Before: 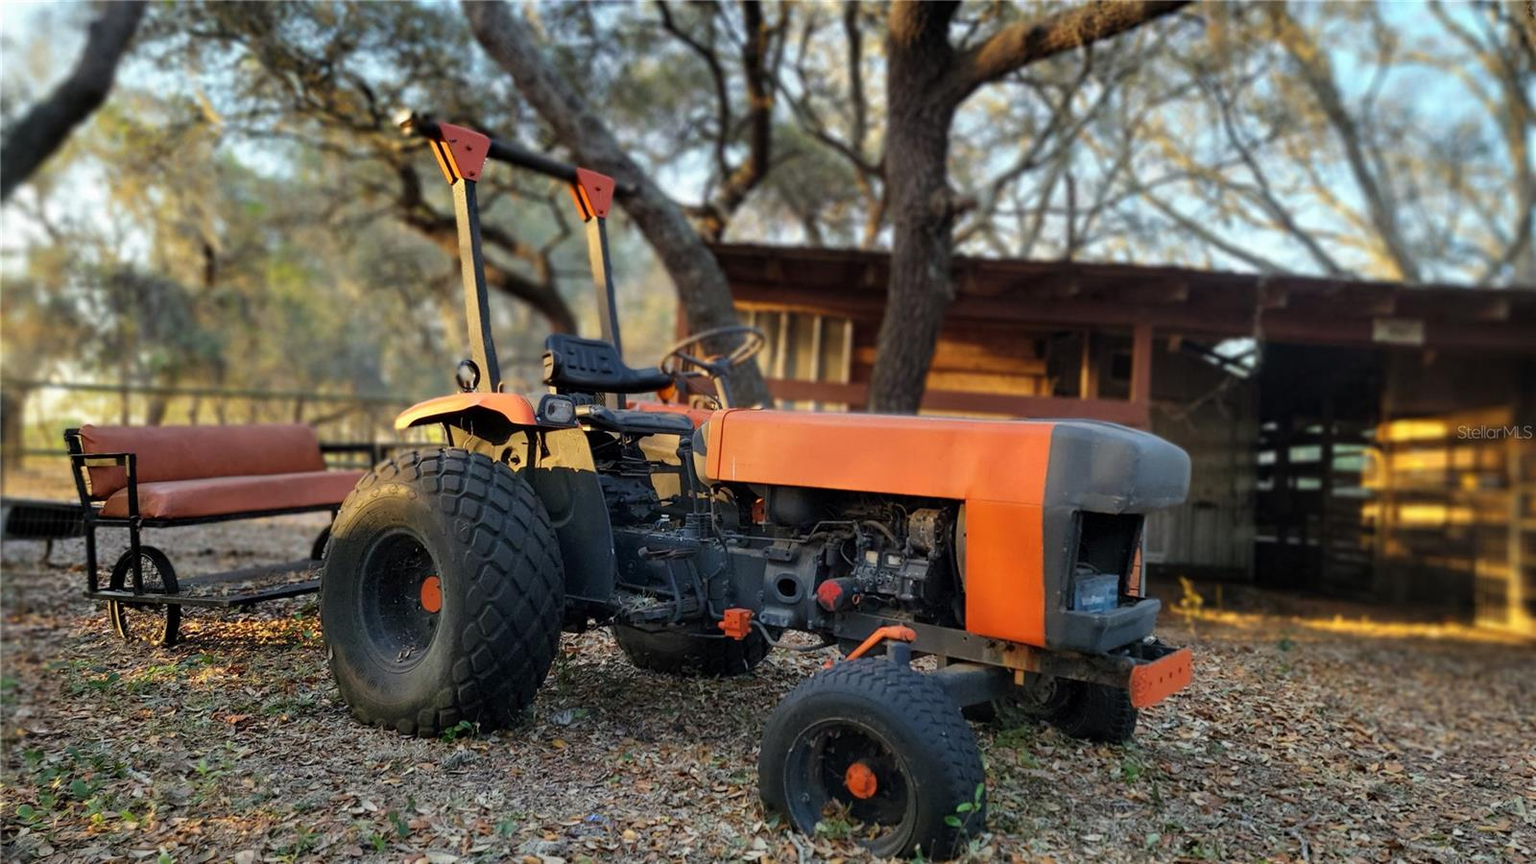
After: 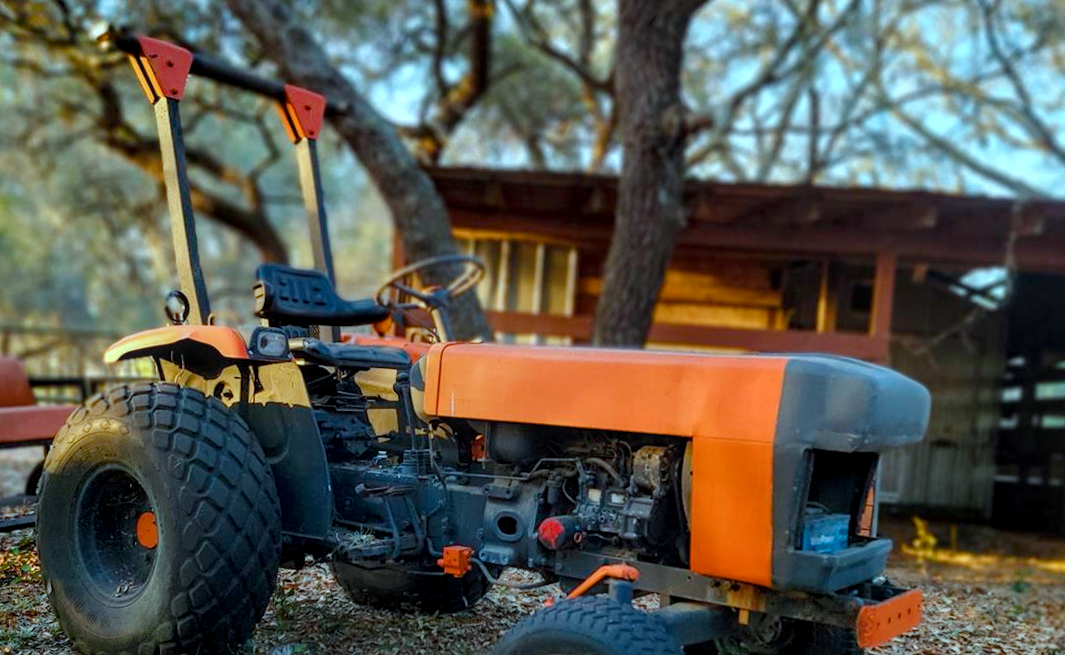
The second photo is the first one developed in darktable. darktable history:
local contrast: on, module defaults
crop and rotate: left 17.046%, top 10.659%, right 12.989%, bottom 14.553%
rotate and perspective: rotation 0.074°, lens shift (vertical) 0.096, lens shift (horizontal) -0.041, crop left 0.043, crop right 0.952, crop top 0.024, crop bottom 0.979
color correction: highlights a* -11.71, highlights b* -15.58
color balance rgb: perceptual saturation grading › global saturation 35%, perceptual saturation grading › highlights -30%, perceptual saturation grading › shadows 35%, perceptual brilliance grading › global brilliance 3%, perceptual brilliance grading › highlights -3%, perceptual brilliance grading › shadows 3%
